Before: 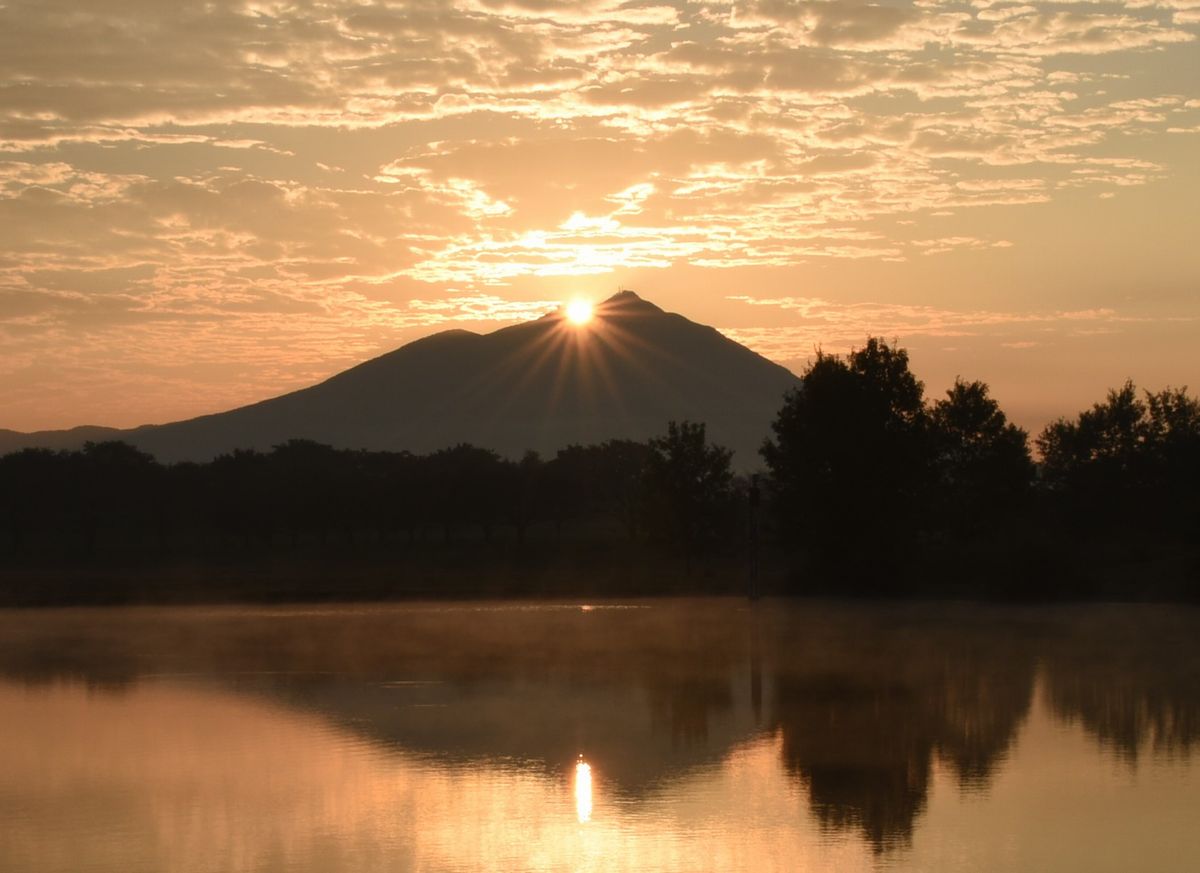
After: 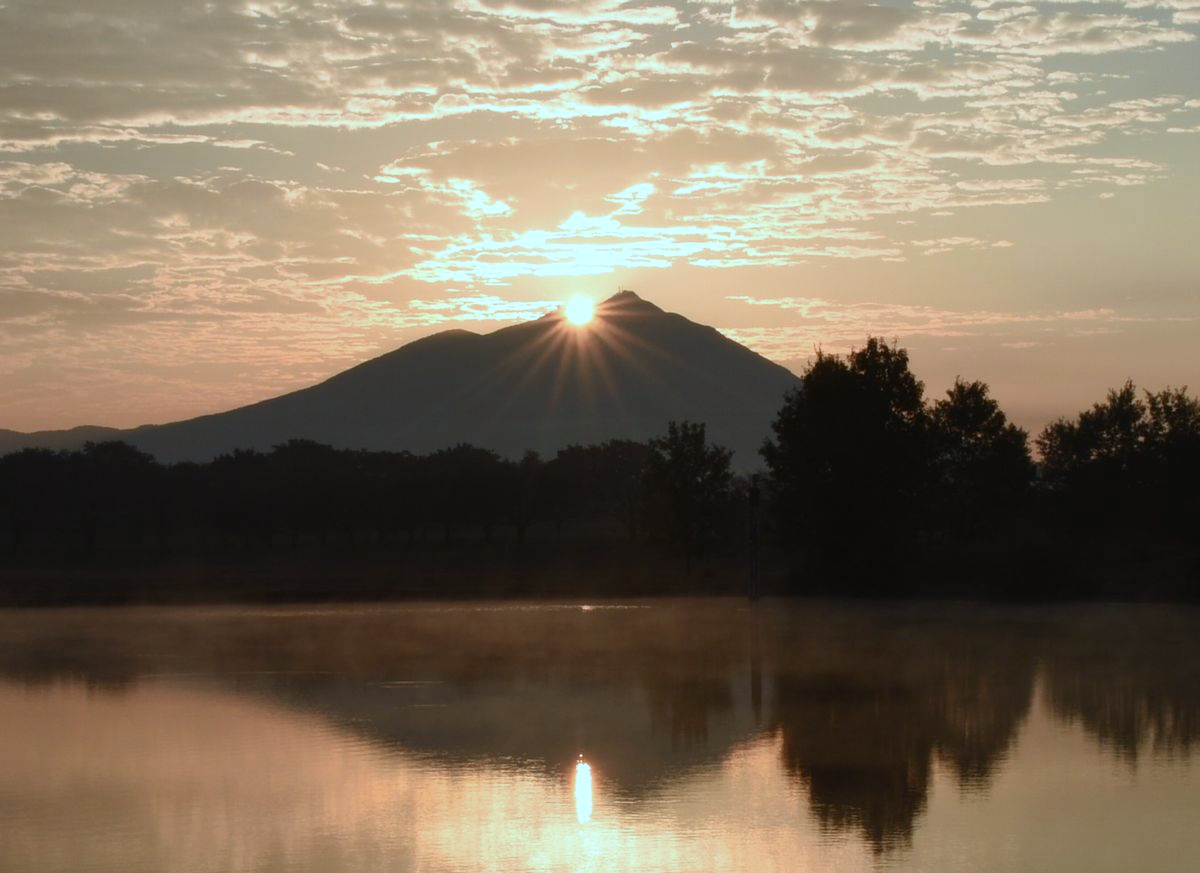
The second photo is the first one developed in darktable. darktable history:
white balance: red 0.967, blue 1.119, emerald 0.756
color correction: highlights a* -10.04, highlights b* -10.37
